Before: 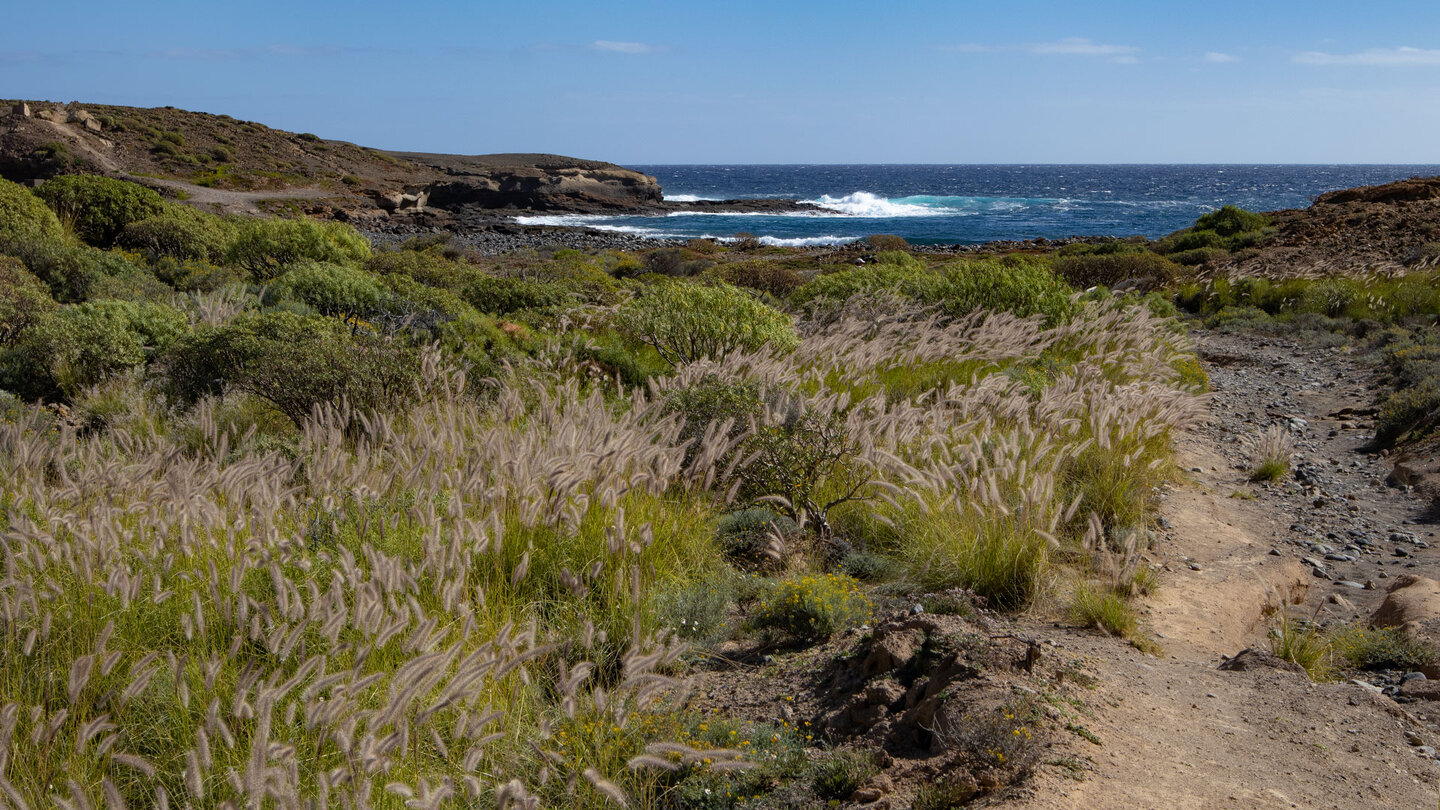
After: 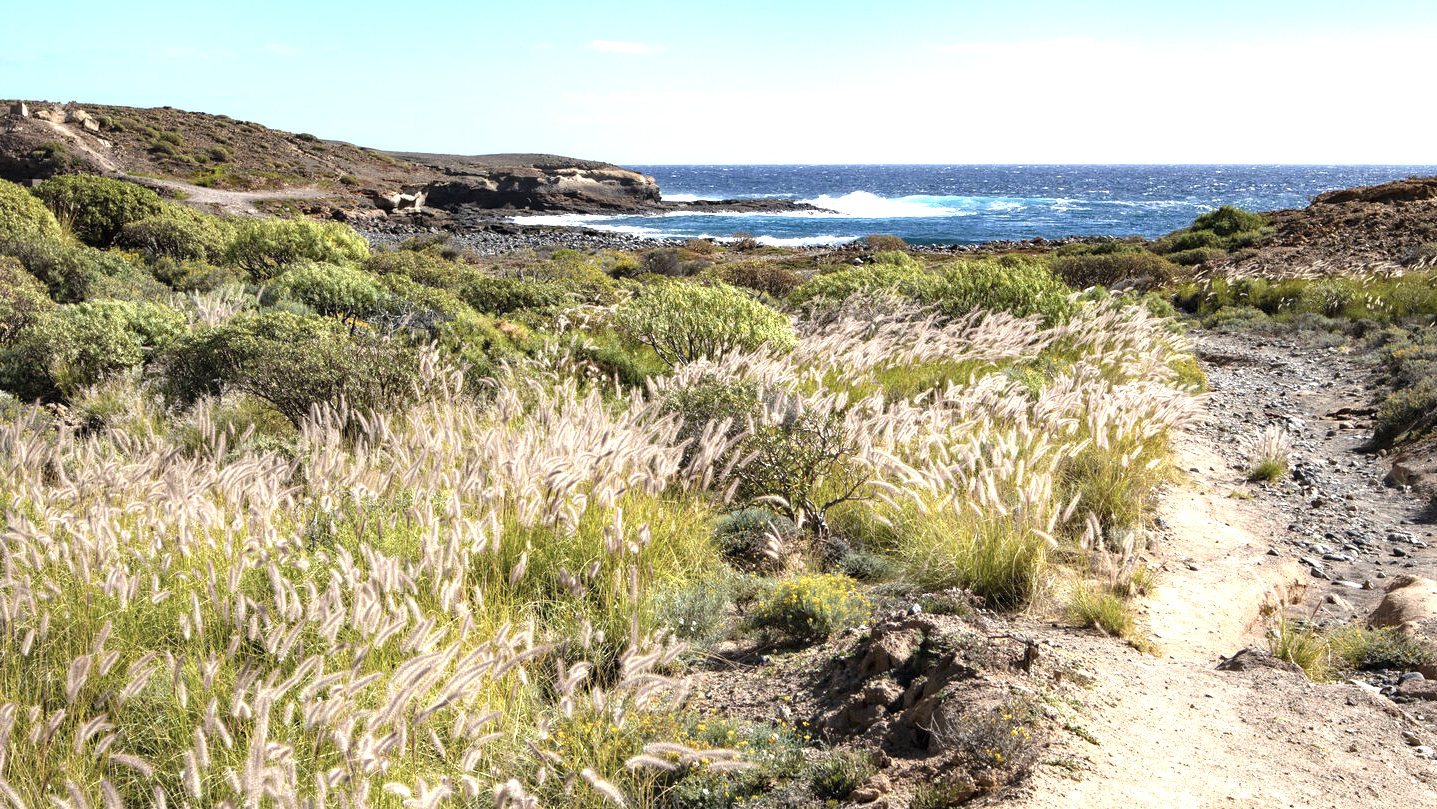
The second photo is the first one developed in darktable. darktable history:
exposure: black level correction 0, exposure 1.001 EV, compensate exposure bias true, compensate highlight preservation false
contrast brightness saturation: contrast 0.063, brightness -0.005, saturation -0.227
tone equalizer: -8 EV -0.741 EV, -7 EV -0.732 EV, -6 EV -0.62 EV, -5 EV -0.401 EV, -3 EV 0.376 EV, -2 EV 0.6 EV, -1 EV 0.685 EV, +0 EV 0.779 EV, smoothing diameter 25%, edges refinement/feathering 8.5, preserve details guided filter
crop and rotate: left 0.181%, bottom 0.007%
